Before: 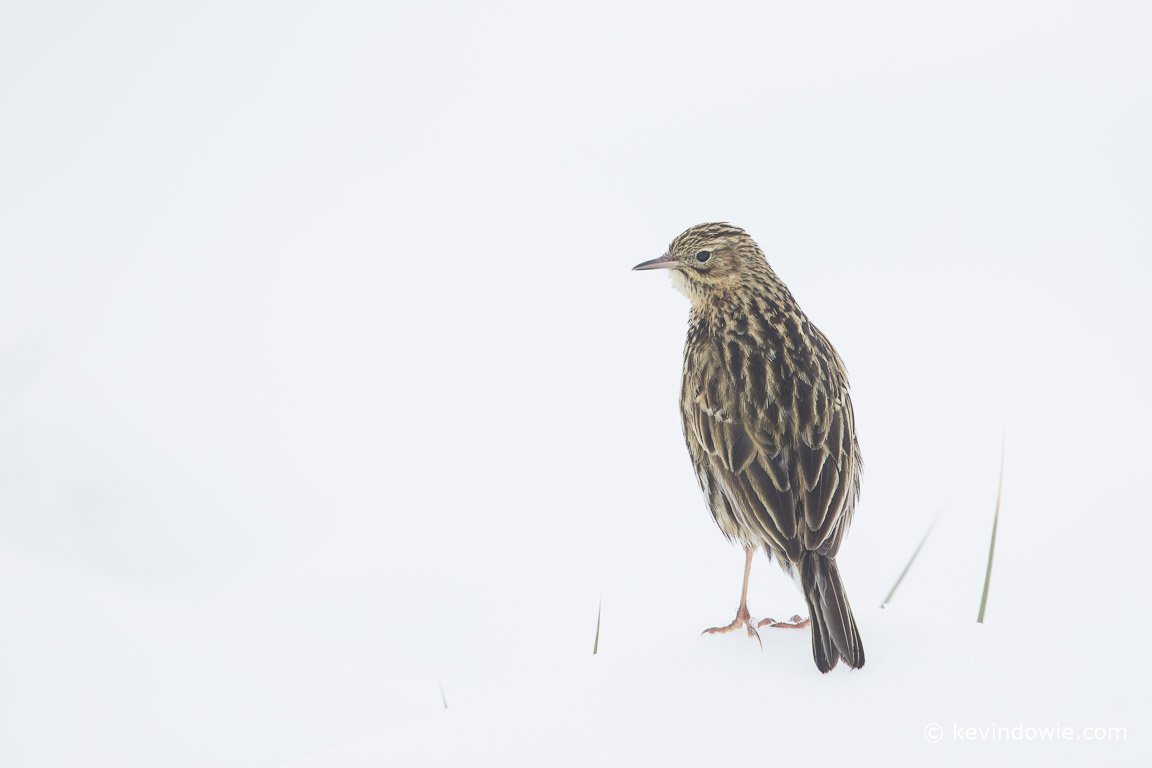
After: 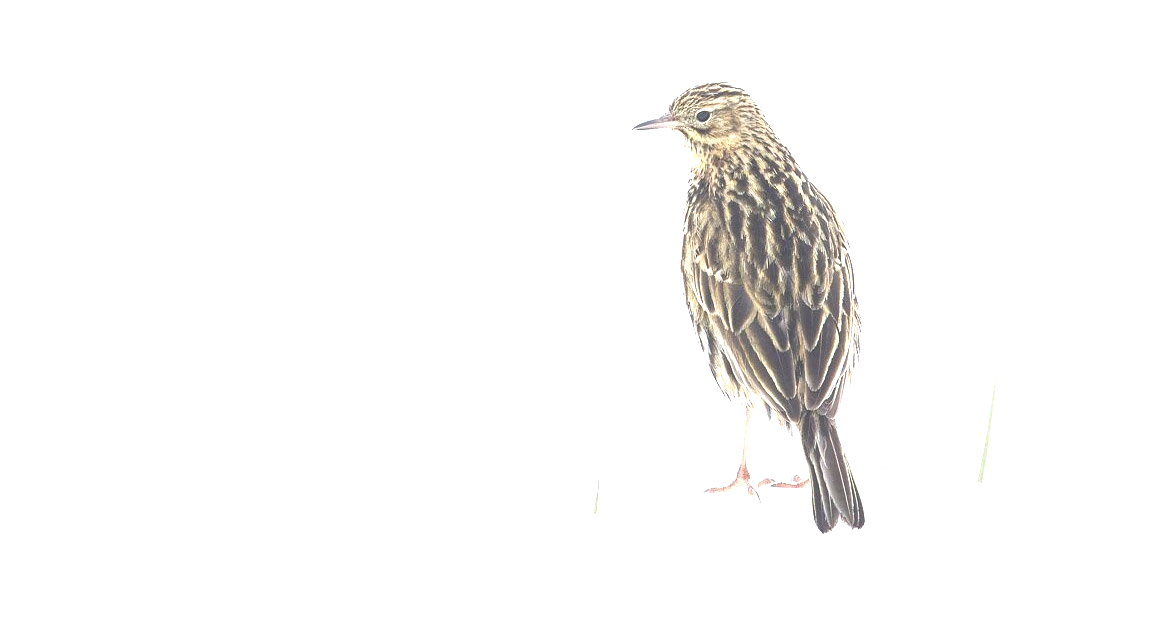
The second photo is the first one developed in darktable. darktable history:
exposure: exposure 1.151 EV, compensate highlight preservation false
crop and rotate: top 18.316%
